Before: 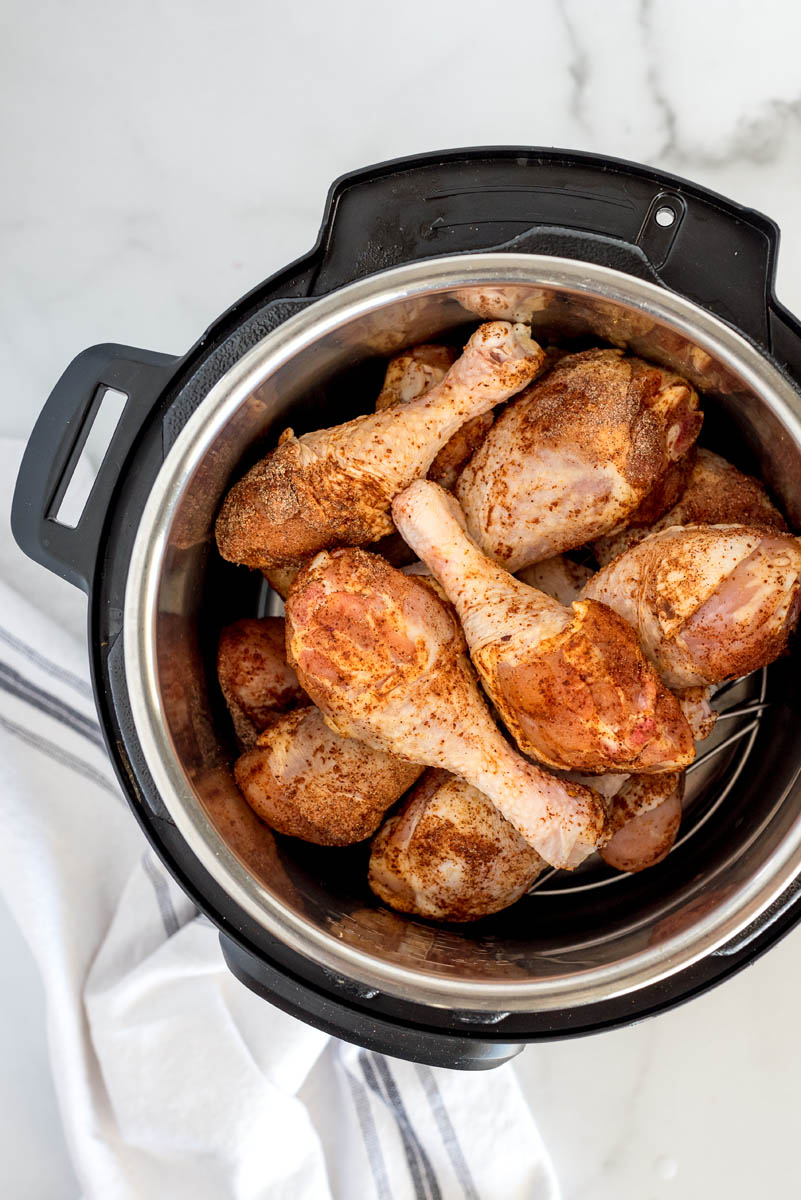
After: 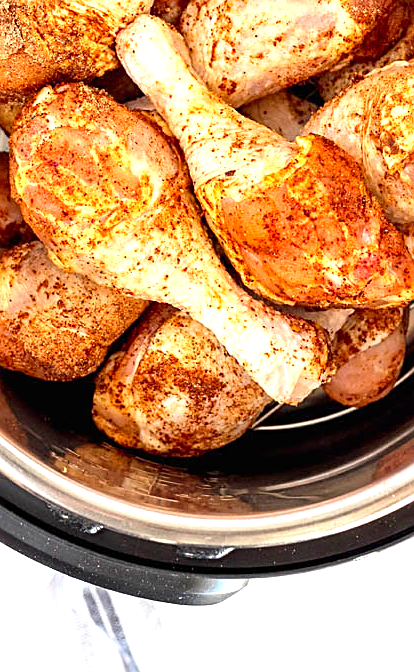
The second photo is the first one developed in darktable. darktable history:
crop: left 34.479%, top 38.822%, right 13.718%, bottom 5.172%
sharpen: on, module defaults
contrast brightness saturation: contrast 0.04, saturation 0.16
exposure: black level correction 0, exposure 1 EV, compensate exposure bias true, compensate highlight preservation false
